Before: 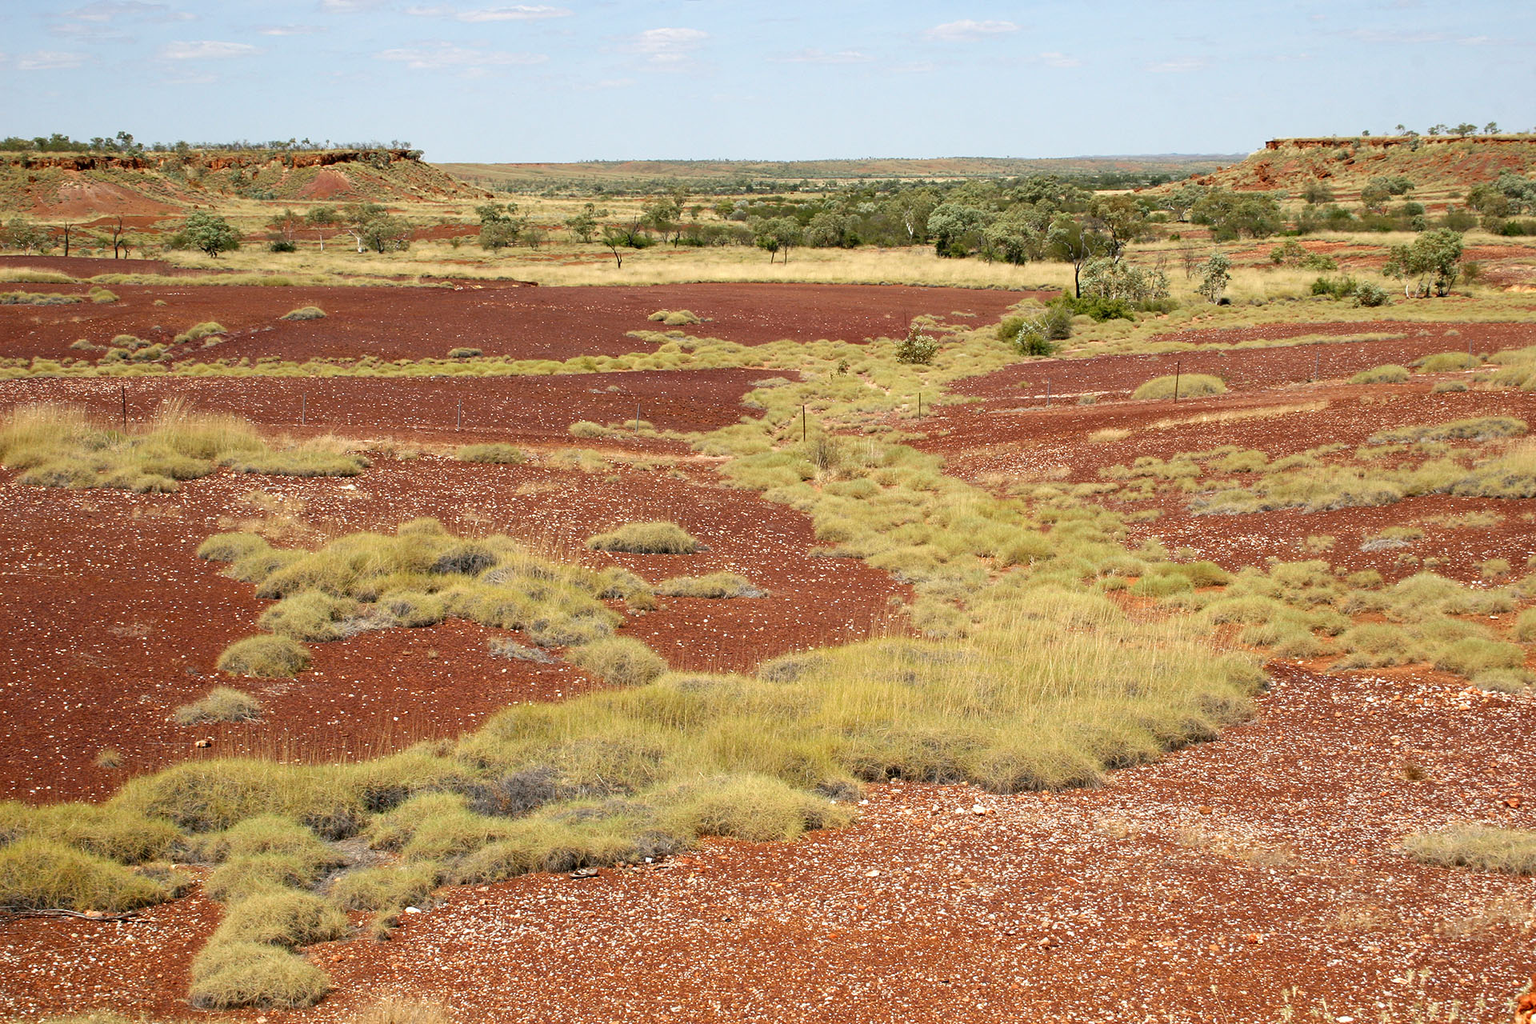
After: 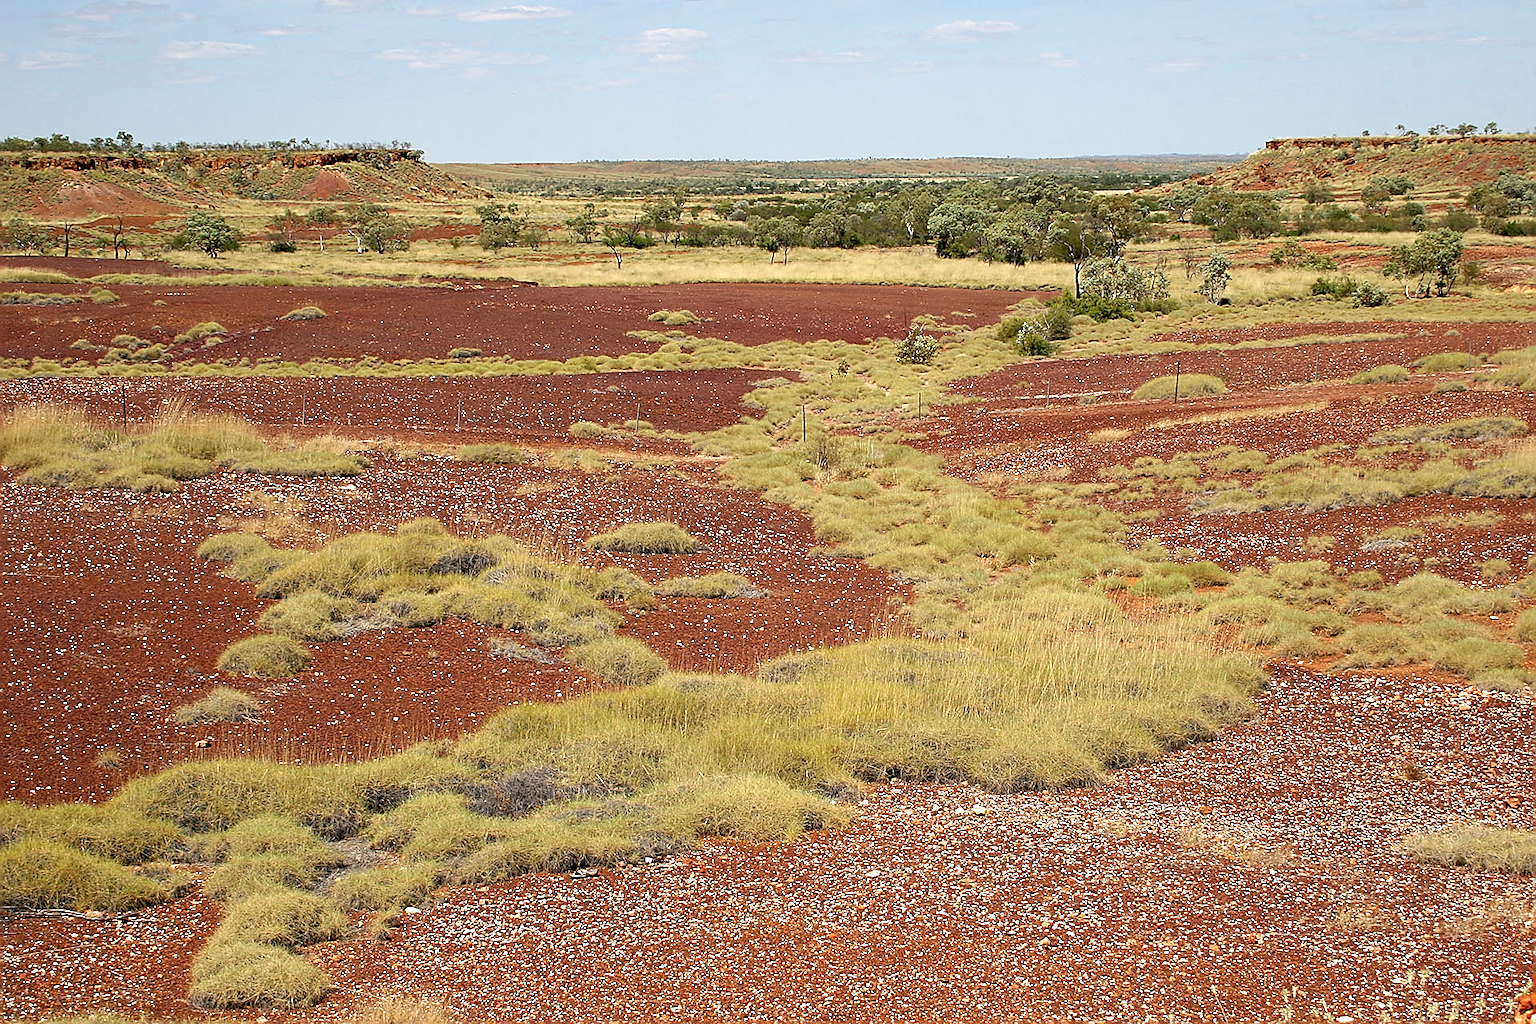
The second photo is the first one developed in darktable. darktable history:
sharpen: radius 1.4, amount 1.25, threshold 0.7
color zones: curves: ch0 [(0, 0.5) (0.143, 0.5) (0.286, 0.5) (0.429, 0.5) (0.571, 0.5) (0.714, 0.476) (0.857, 0.5) (1, 0.5)]; ch2 [(0, 0.5) (0.143, 0.5) (0.286, 0.5) (0.429, 0.5) (0.571, 0.5) (0.714, 0.487) (0.857, 0.5) (1, 0.5)]
